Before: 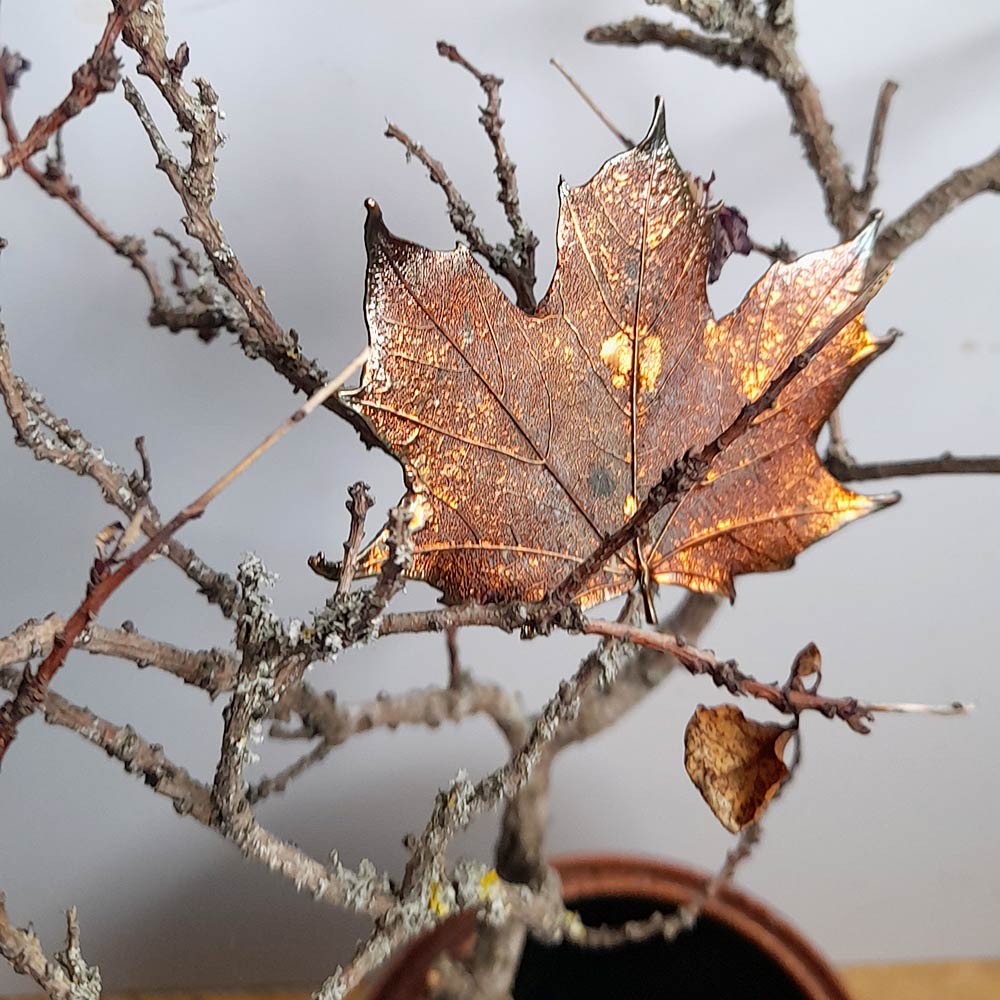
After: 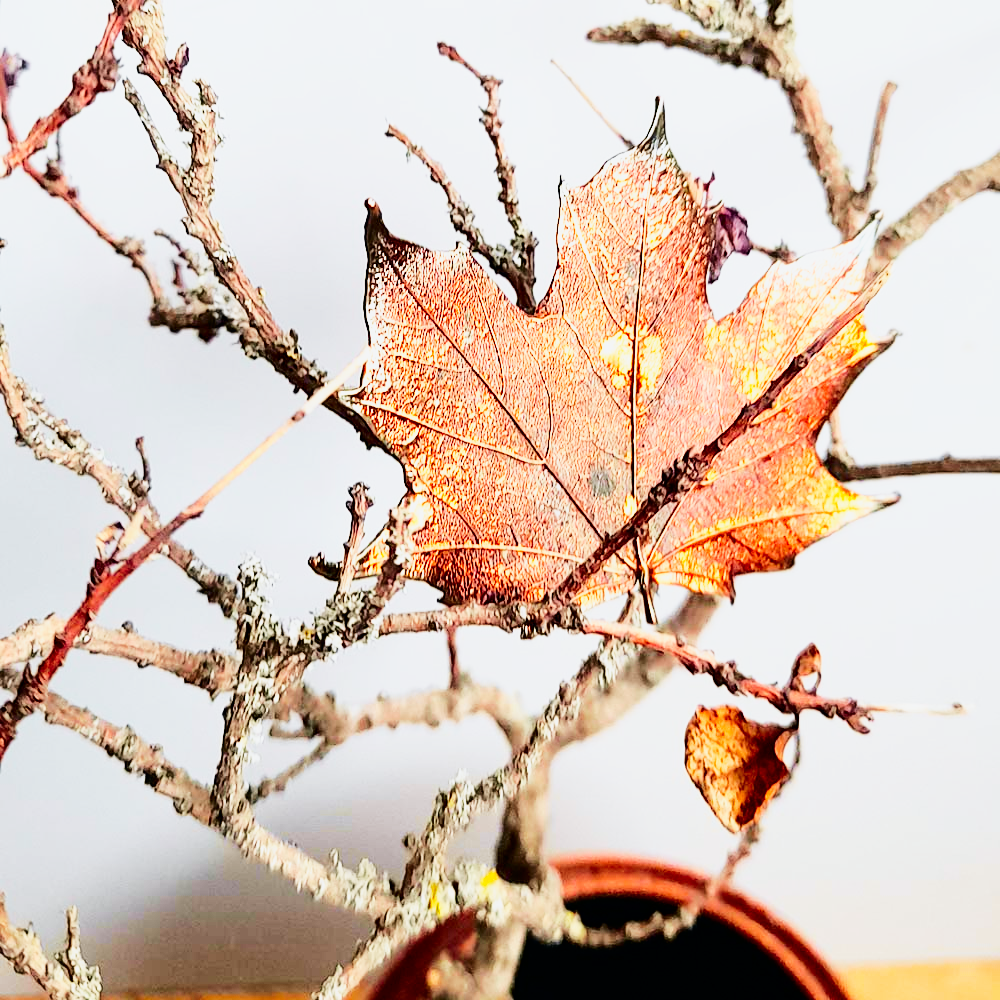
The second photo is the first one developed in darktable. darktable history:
base curve: curves: ch0 [(0, 0) (0.007, 0.004) (0.027, 0.03) (0.046, 0.07) (0.207, 0.54) (0.442, 0.872) (0.673, 0.972) (1, 1)], preserve colors none
tone curve: curves: ch0 [(0, 0) (0.058, 0.027) (0.214, 0.183) (0.295, 0.288) (0.48, 0.541) (0.658, 0.703) (0.741, 0.775) (0.844, 0.866) (0.986, 0.957)]; ch1 [(0, 0) (0.172, 0.123) (0.312, 0.296) (0.437, 0.429) (0.471, 0.469) (0.502, 0.5) (0.513, 0.515) (0.572, 0.603) (0.617, 0.653) (0.68, 0.724) (0.889, 0.924) (1, 1)]; ch2 [(0, 0) (0.411, 0.424) (0.489, 0.49) (0.502, 0.5) (0.512, 0.524) (0.549, 0.578) (0.604, 0.628) (0.709, 0.748) (1, 1)], color space Lab, independent channels, preserve colors none
